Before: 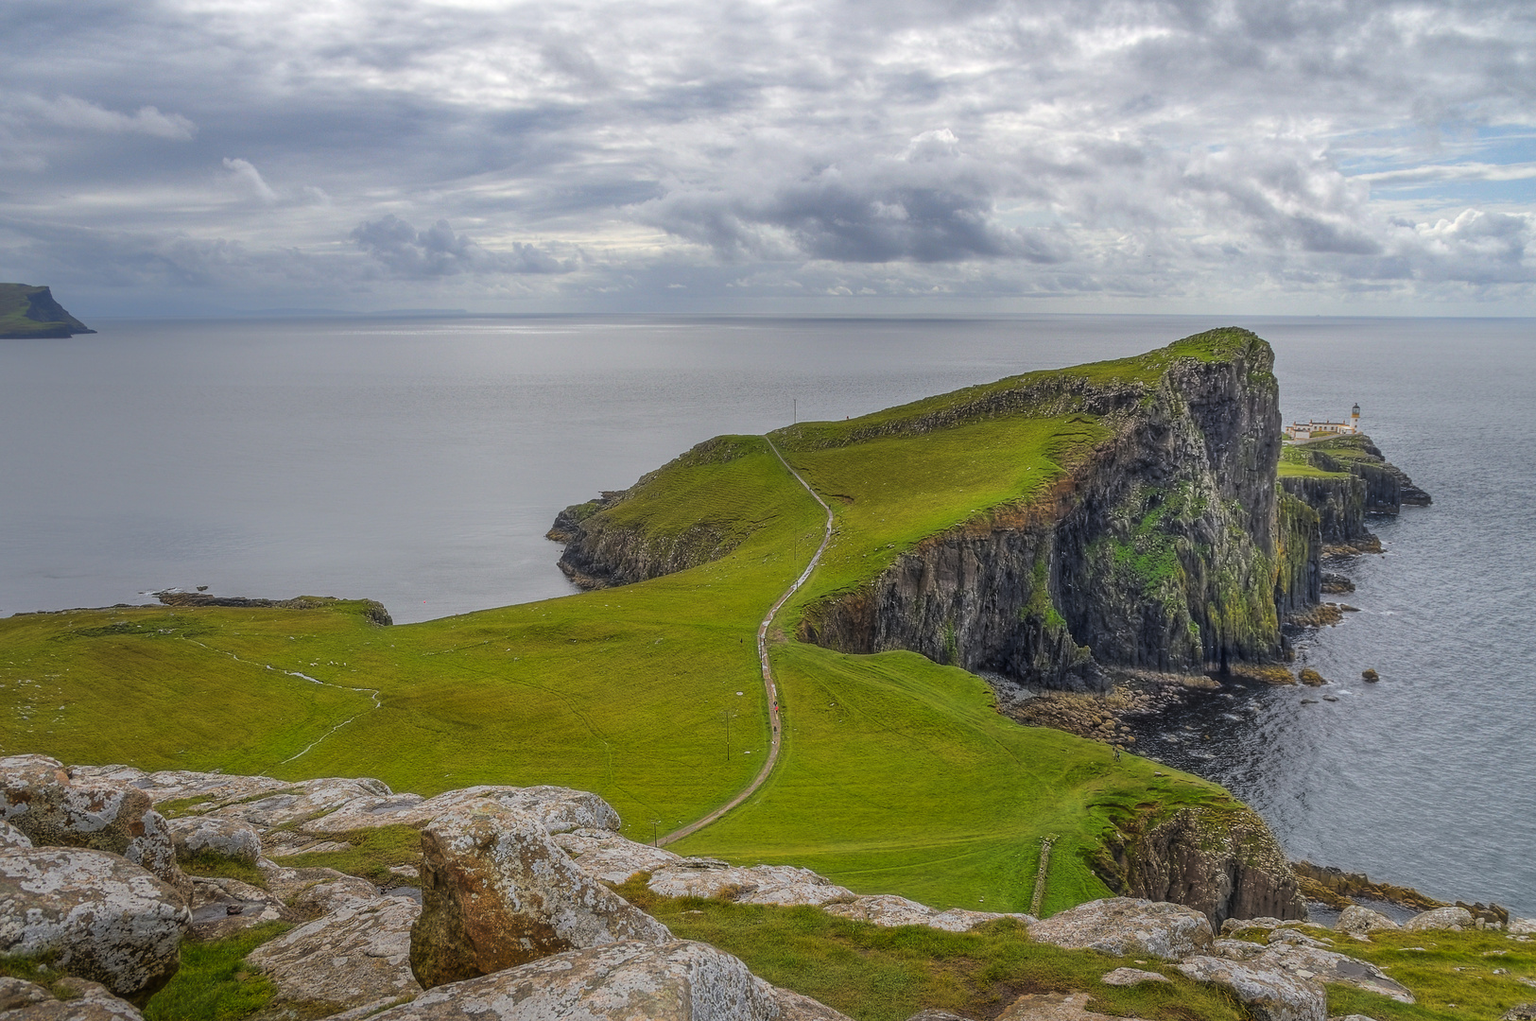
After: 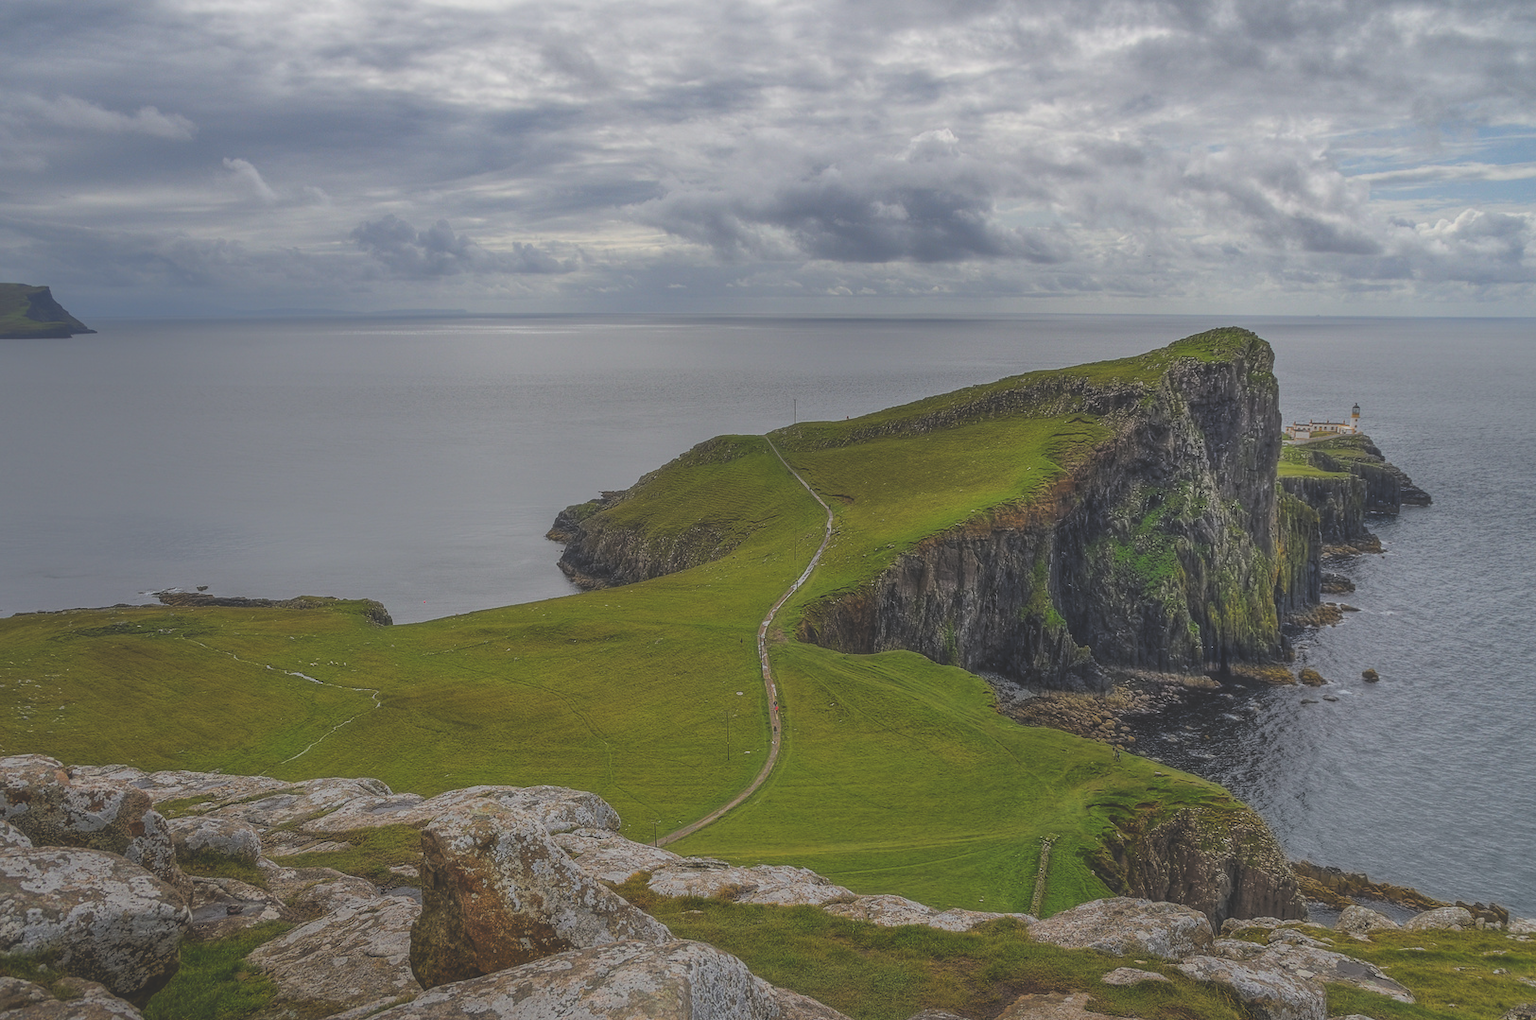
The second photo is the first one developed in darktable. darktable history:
exposure: black level correction -0.034, exposure -0.495 EV, compensate highlight preservation false
